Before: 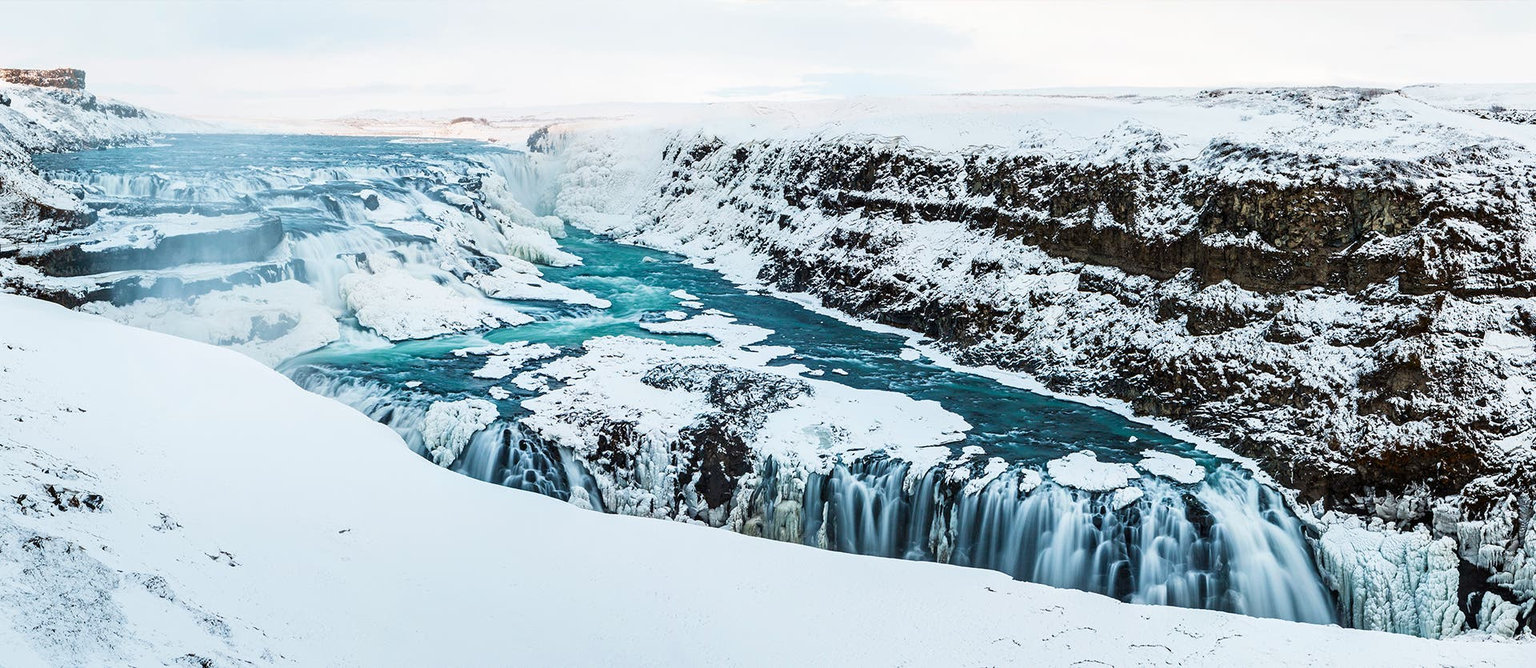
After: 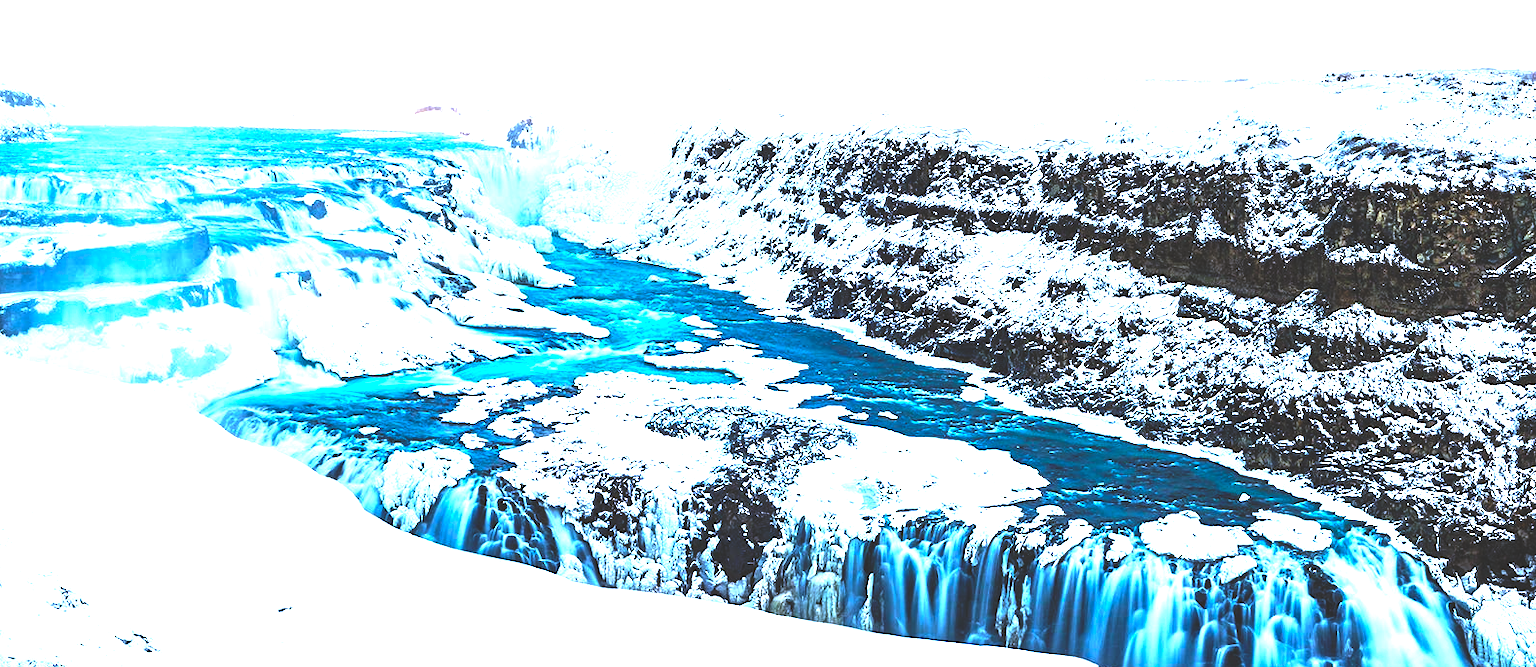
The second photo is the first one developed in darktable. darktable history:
contrast brightness saturation: contrast 0.04, saturation 0.16
exposure: exposure 1.223 EV, compensate highlight preservation false
haze removal: compatibility mode true, adaptive false
crop and rotate: left 7.196%, top 4.574%, right 10.605%, bottom 13.178%
white balance: red 0.948, green 1.02, blue 1.176
rgb curve: curves: ch0 [(0, 0.186) (0.314, 0.284) (0.775, 0.708) (1, 1)], compensate middle gray true, preserve colors none
